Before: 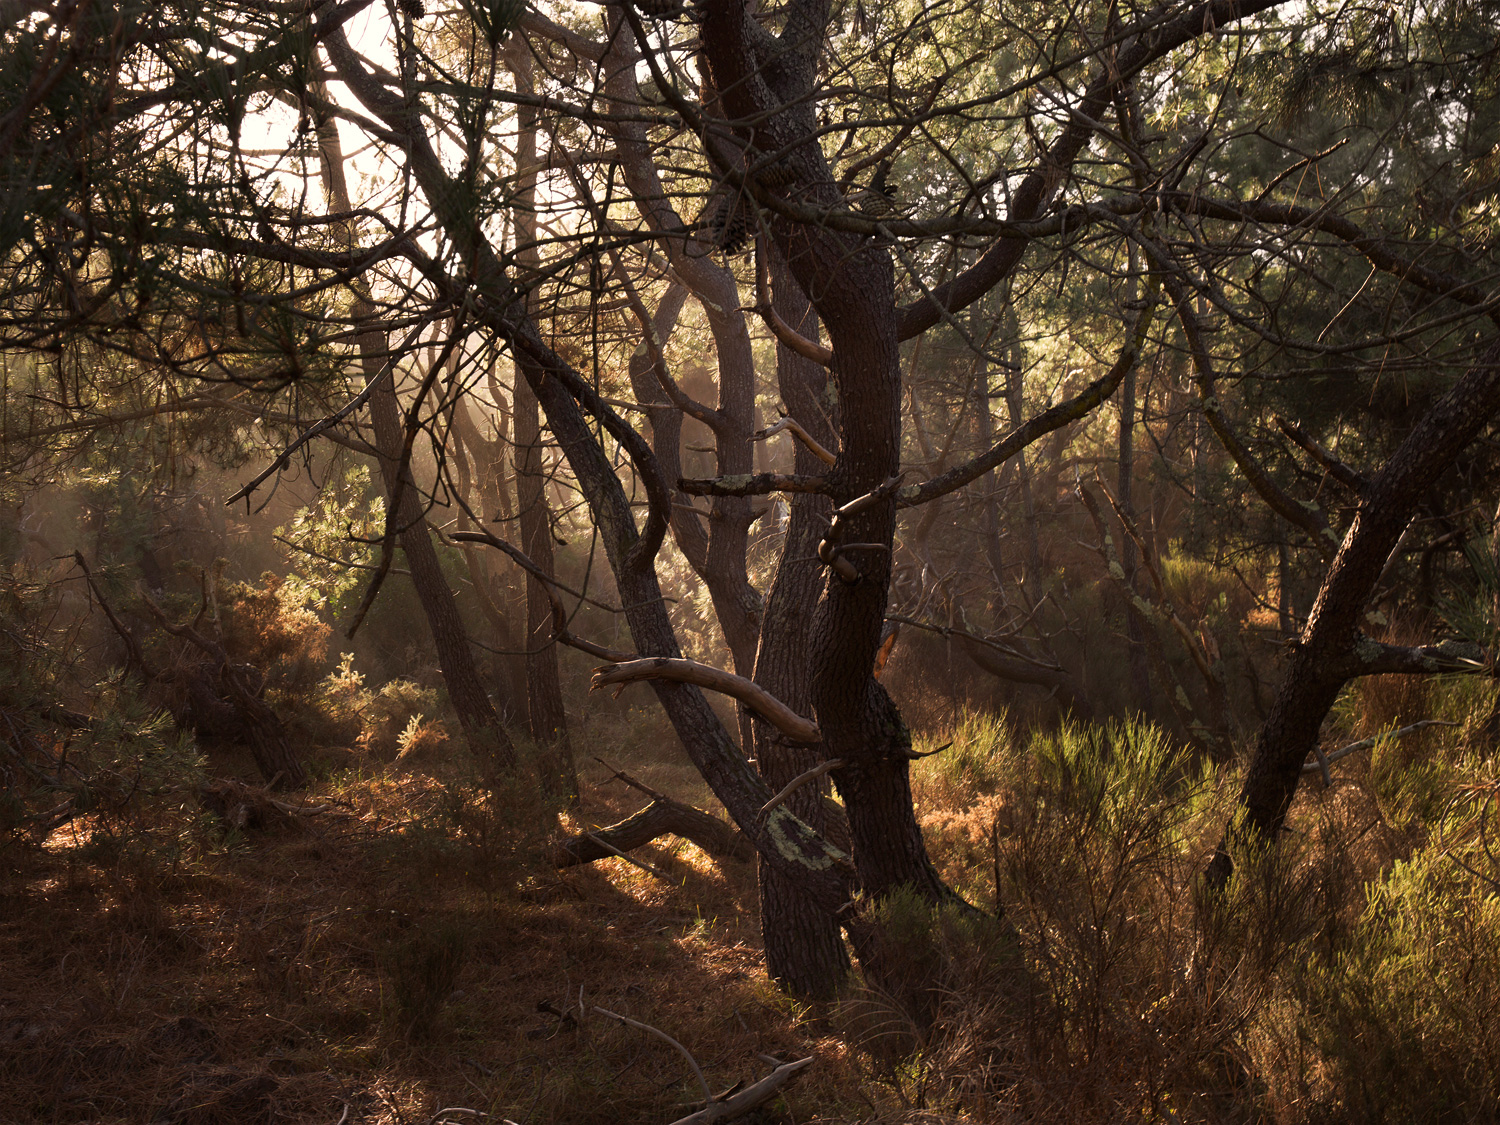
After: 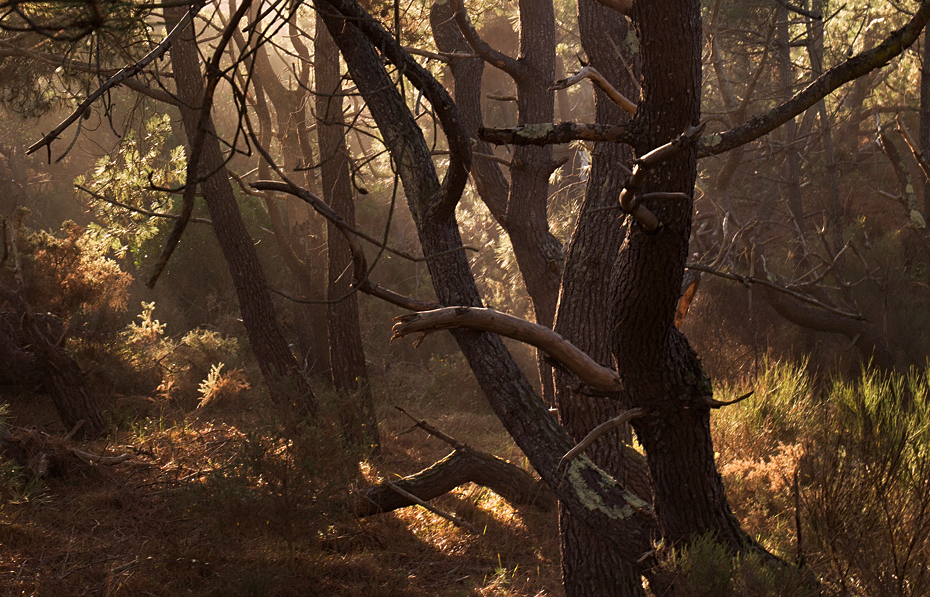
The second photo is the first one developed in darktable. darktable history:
sharpen: amount 0.2
crop: left 13.312%, top 31.28%, right 24.627%, bottom 15.582%
